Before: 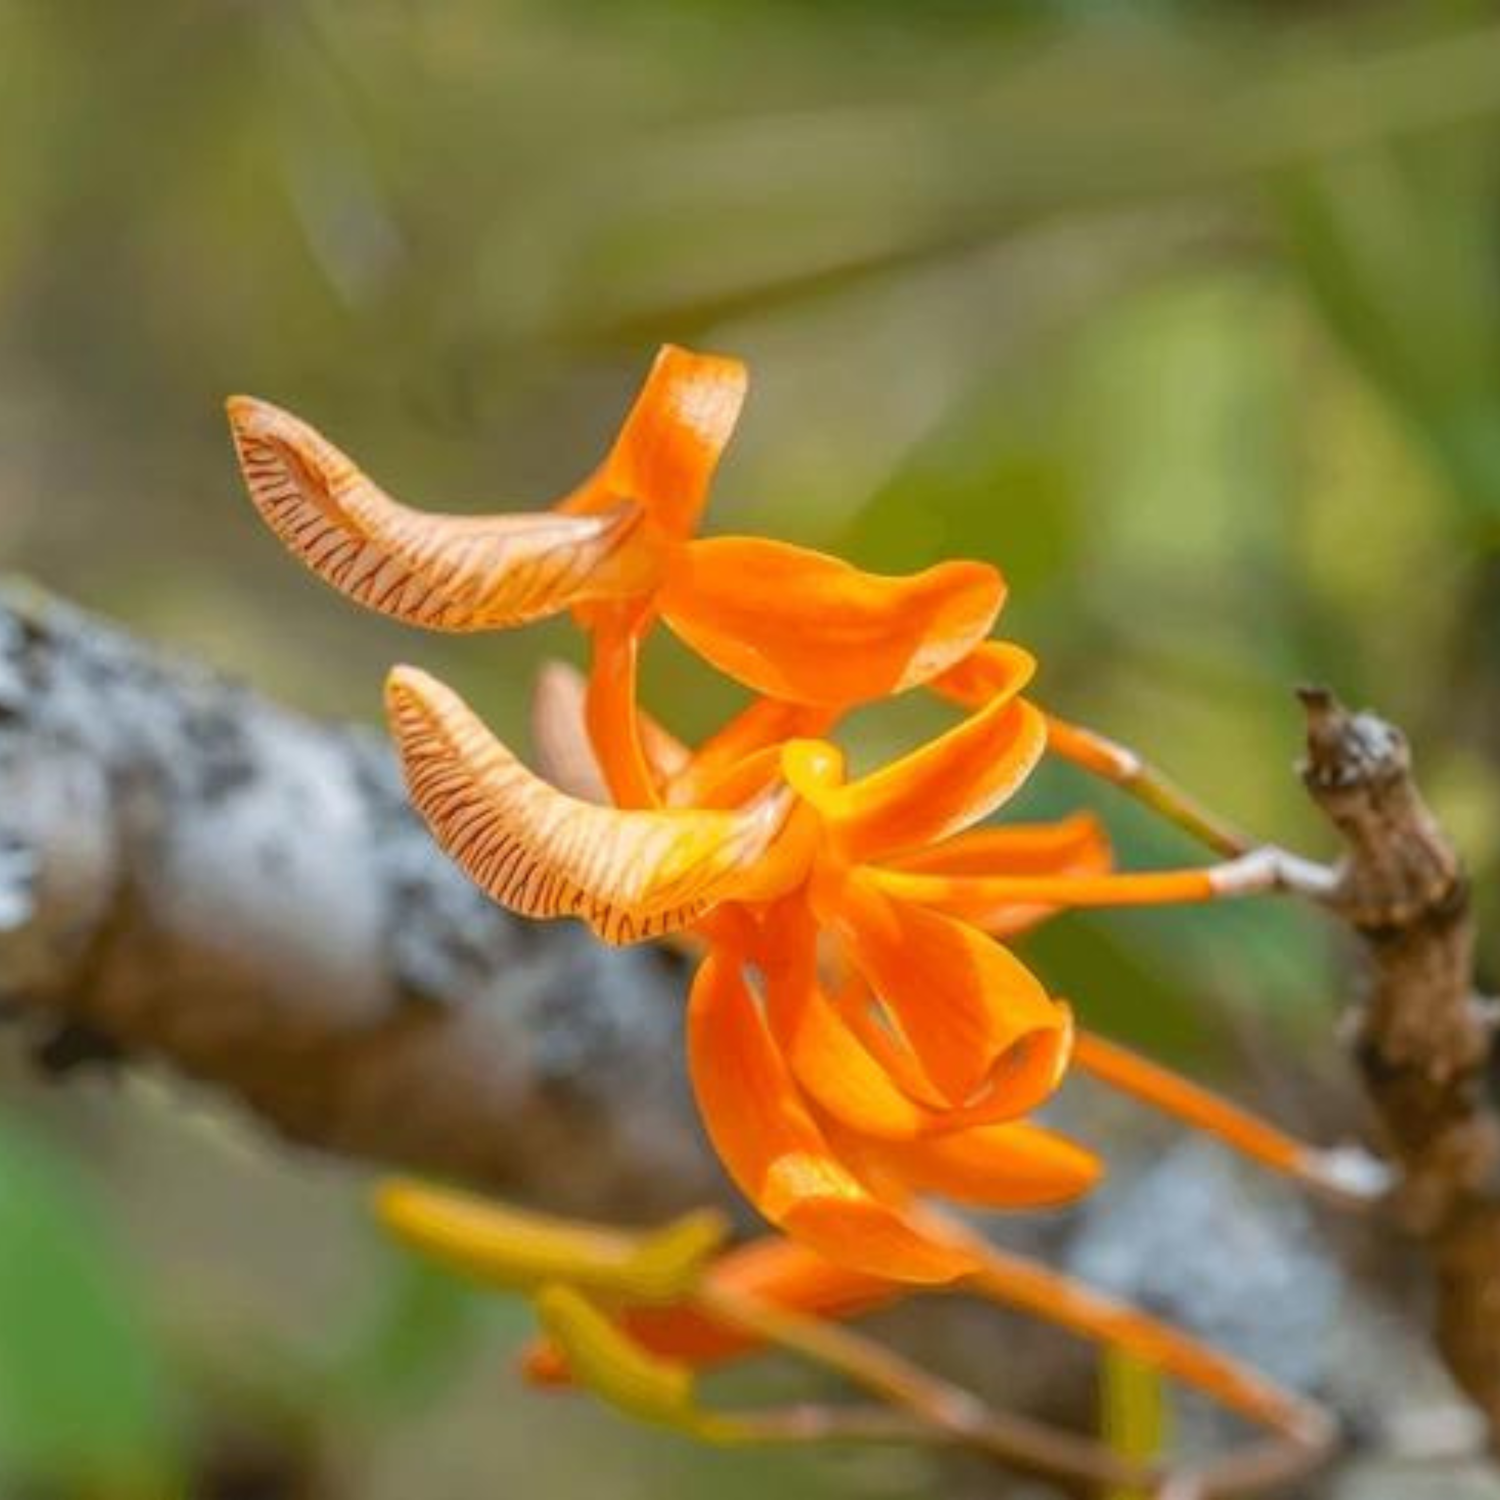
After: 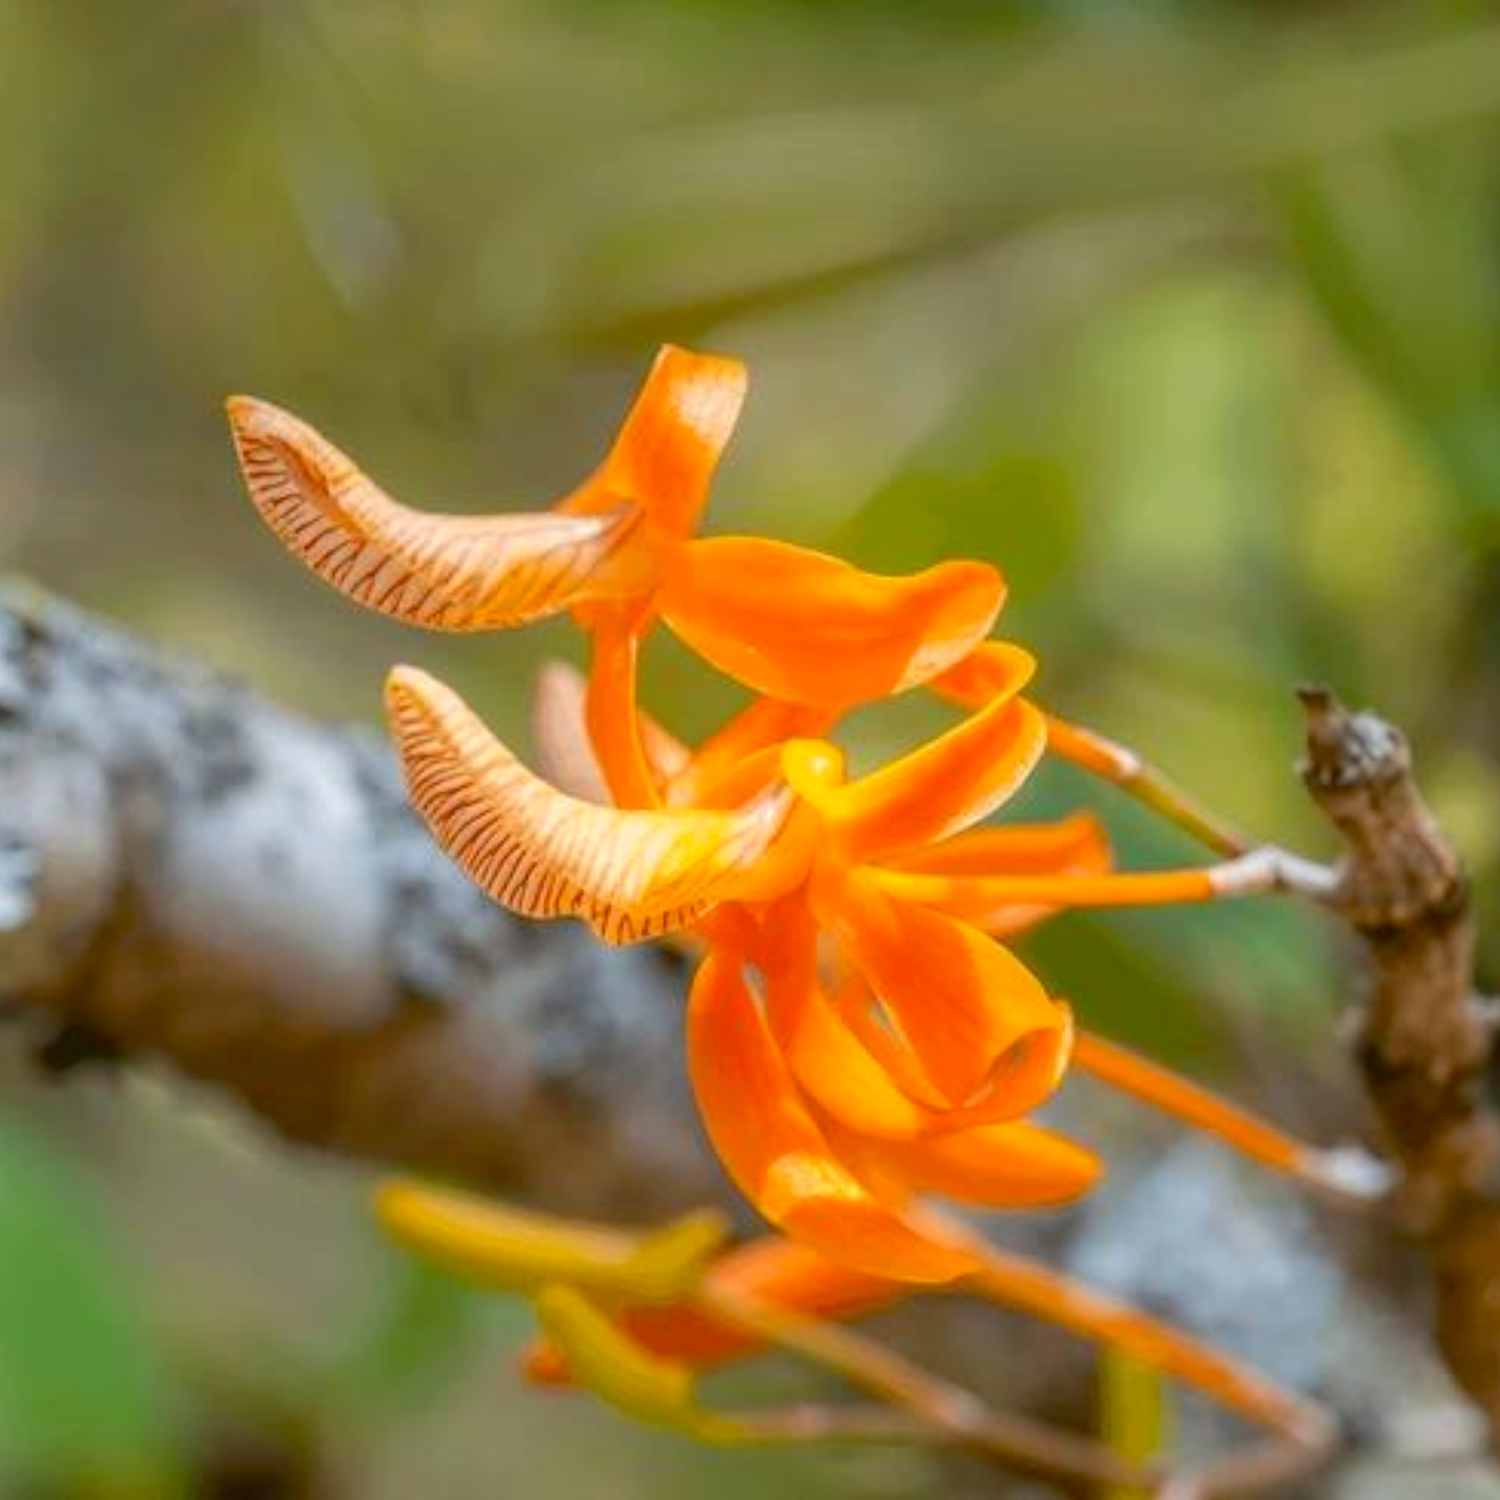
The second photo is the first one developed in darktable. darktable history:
contrast equalizer: y [[0.5, 0.488, 0.462, 0.461, 0.491, 0.5], [0.5 ×6], [0.5 ×6], [0 ×6], [0 ×6]]
exposure: black level correction 0.007, exposure 0.159 EV, compensate highlight preservation false
